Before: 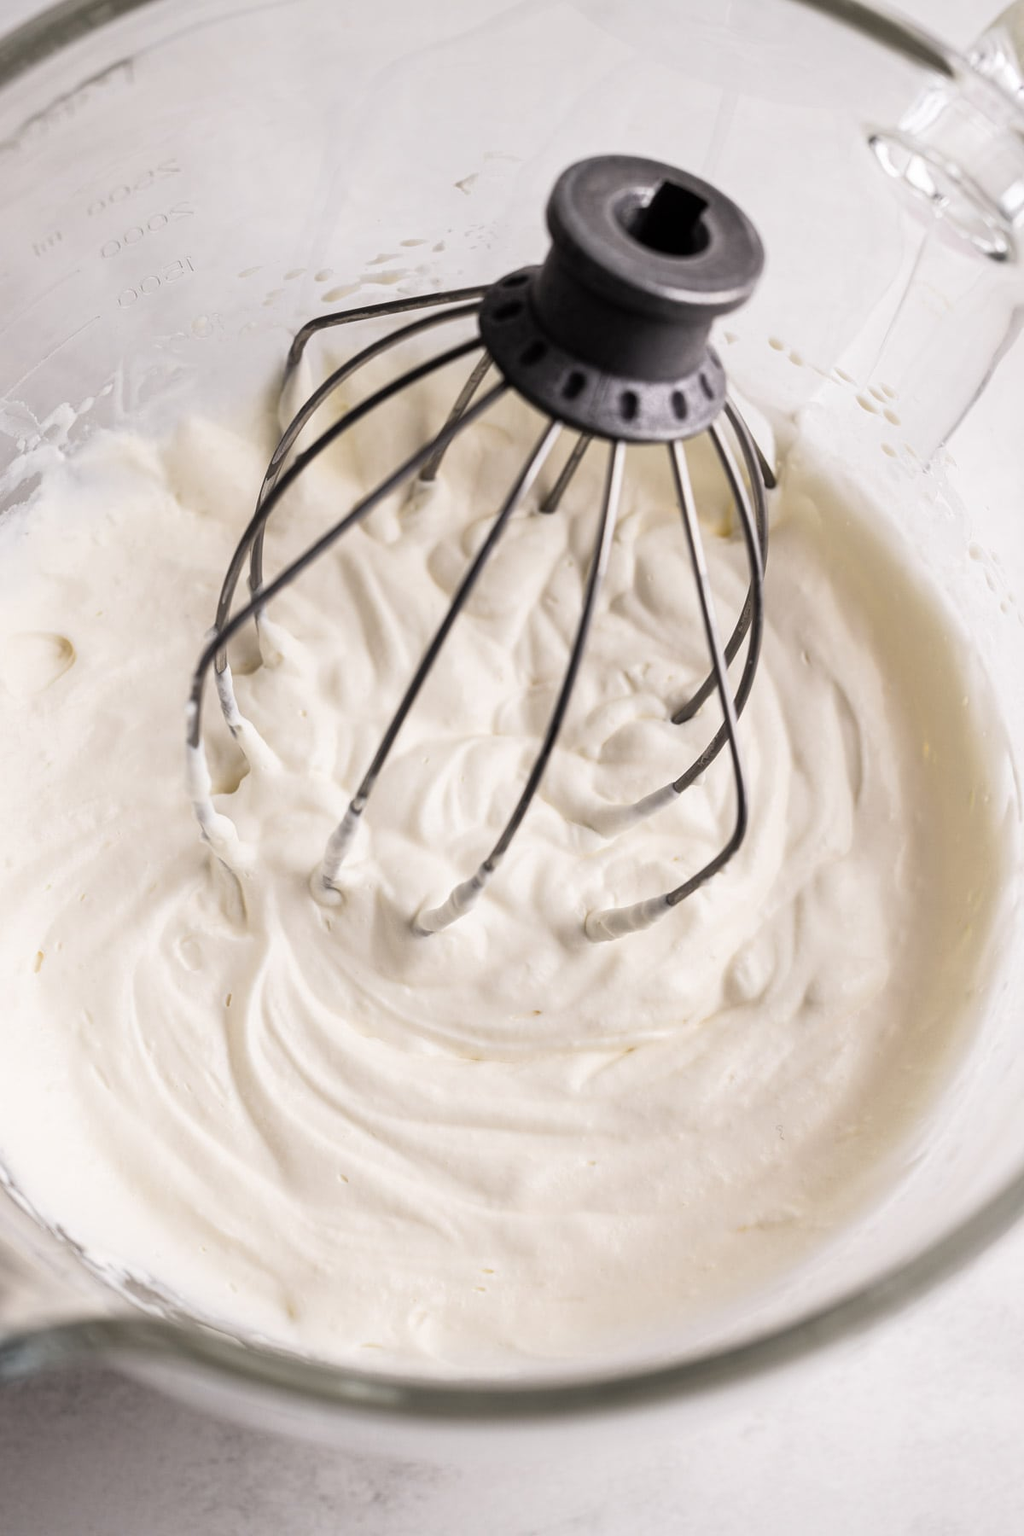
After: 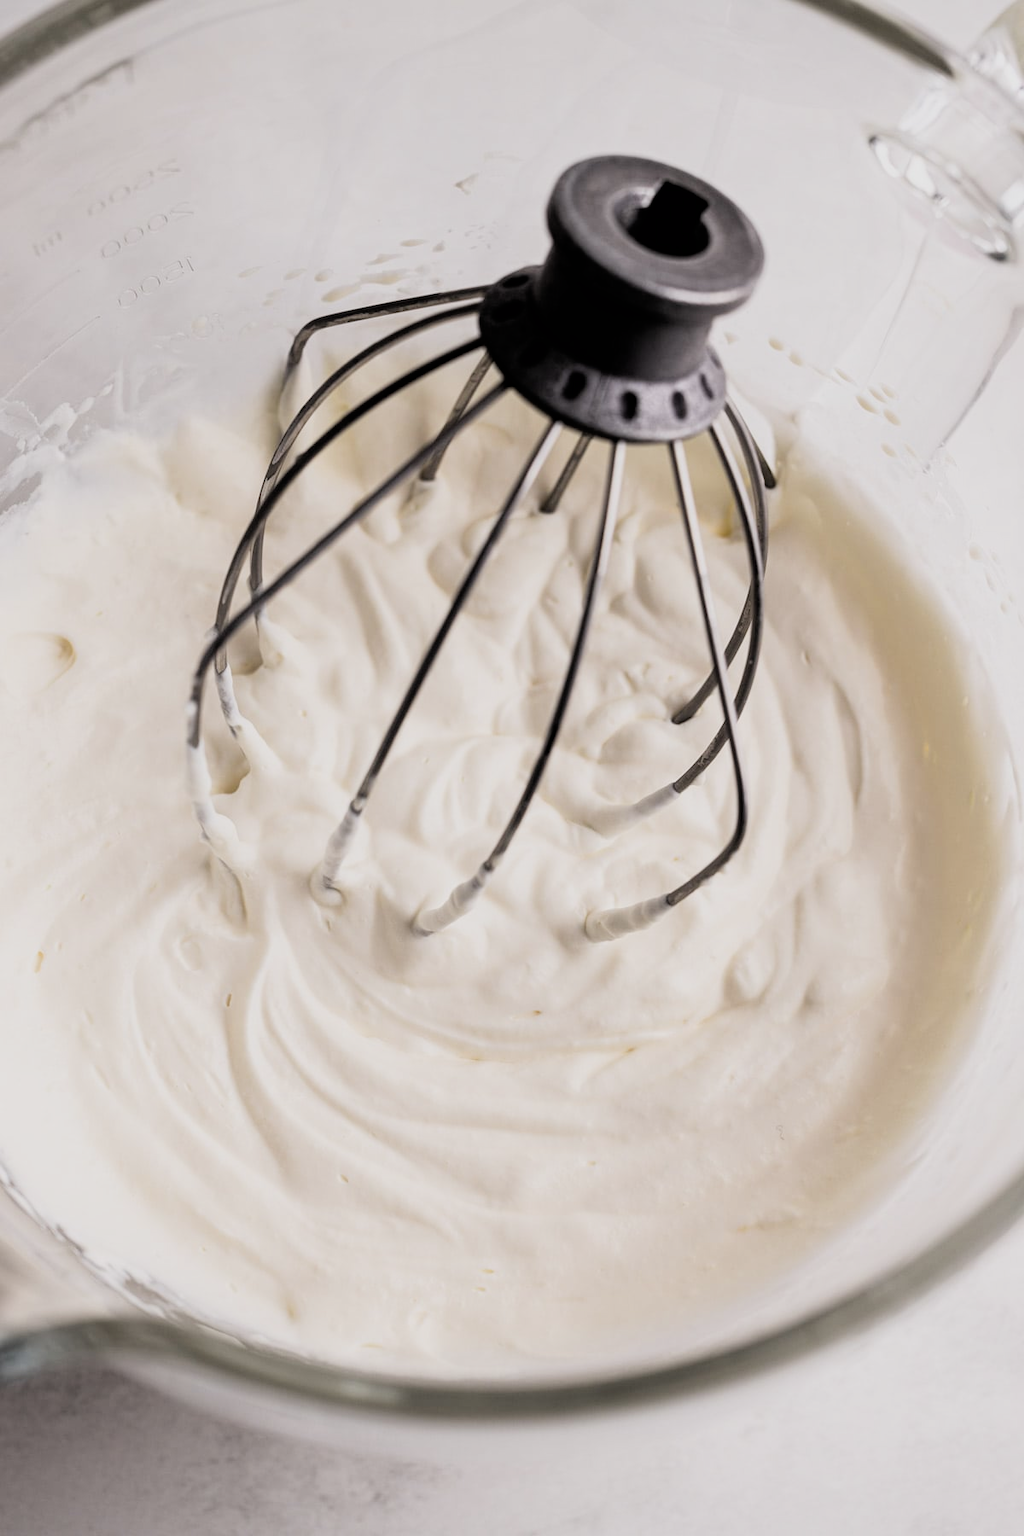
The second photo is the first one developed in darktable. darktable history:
filmic rgb: black relative exposure -7.97 EV, white relative exposure 4.06 EV, hardness 4.16, latitude 49.95%, contrast 1.101
